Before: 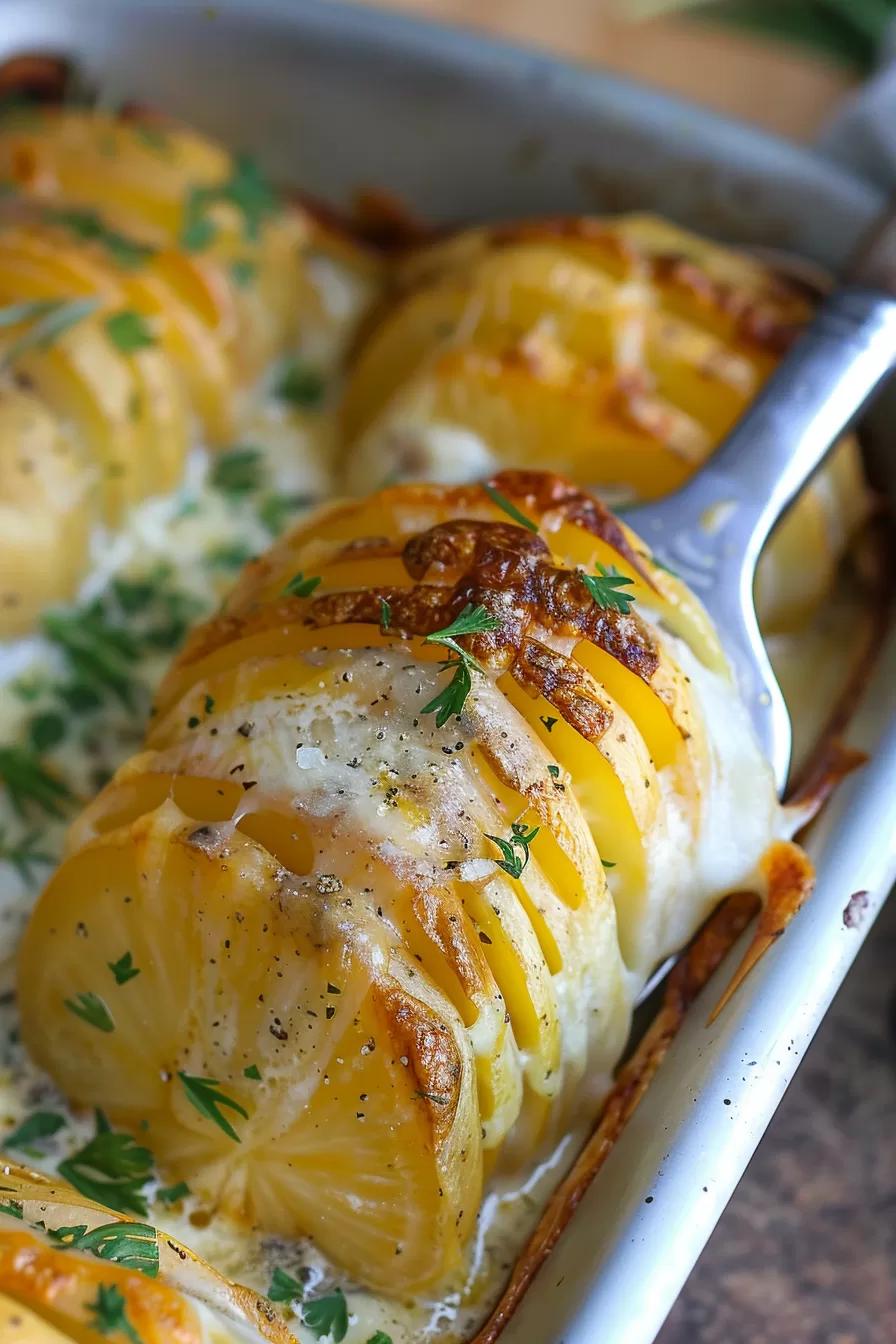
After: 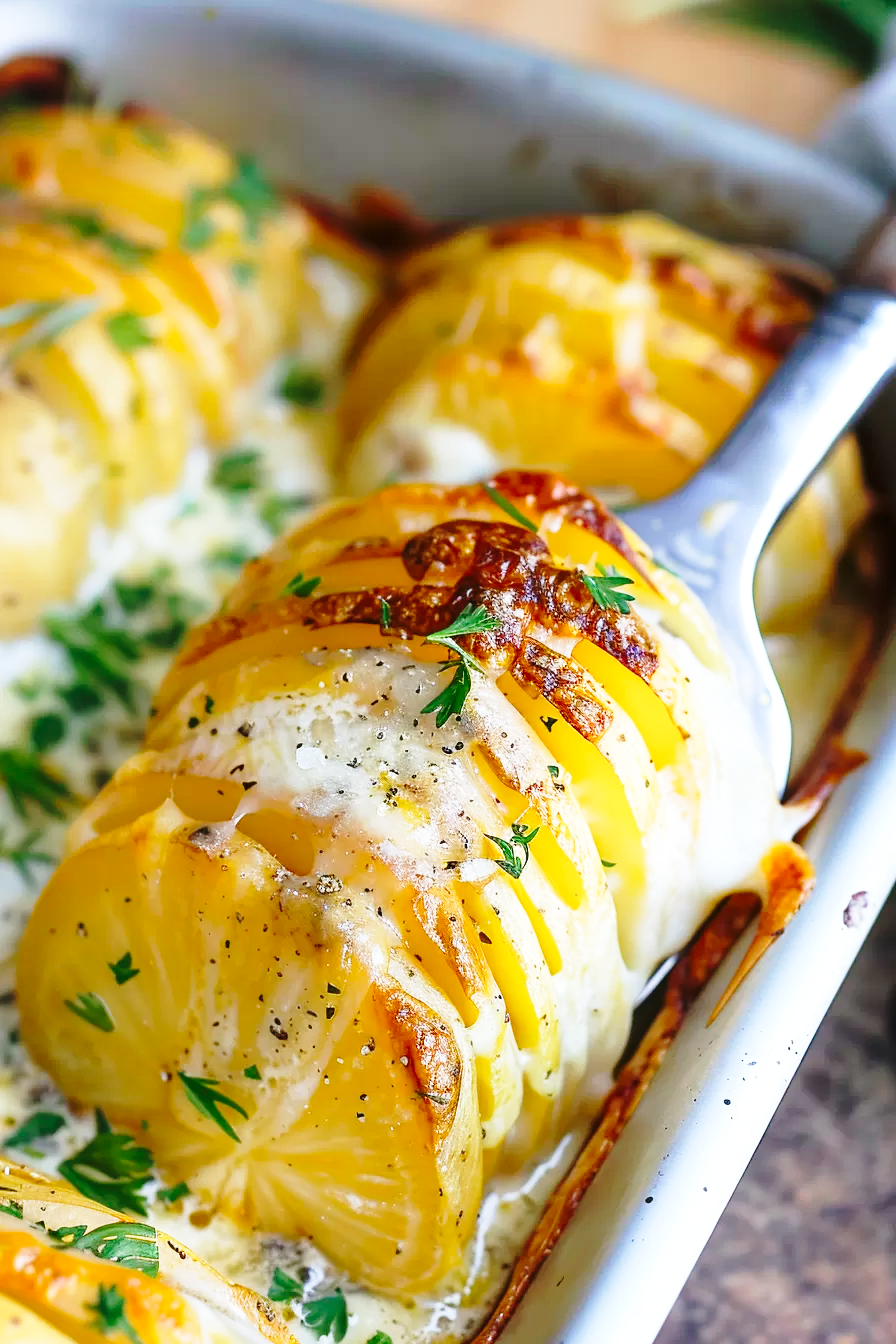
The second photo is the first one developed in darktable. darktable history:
base curve: curves: ch0 [(0, 0) (0.028, 0.03) (0.105, 0.232) (0.387, 0.748) (0.754, 0.968) (1, 1)], preserve colors none
